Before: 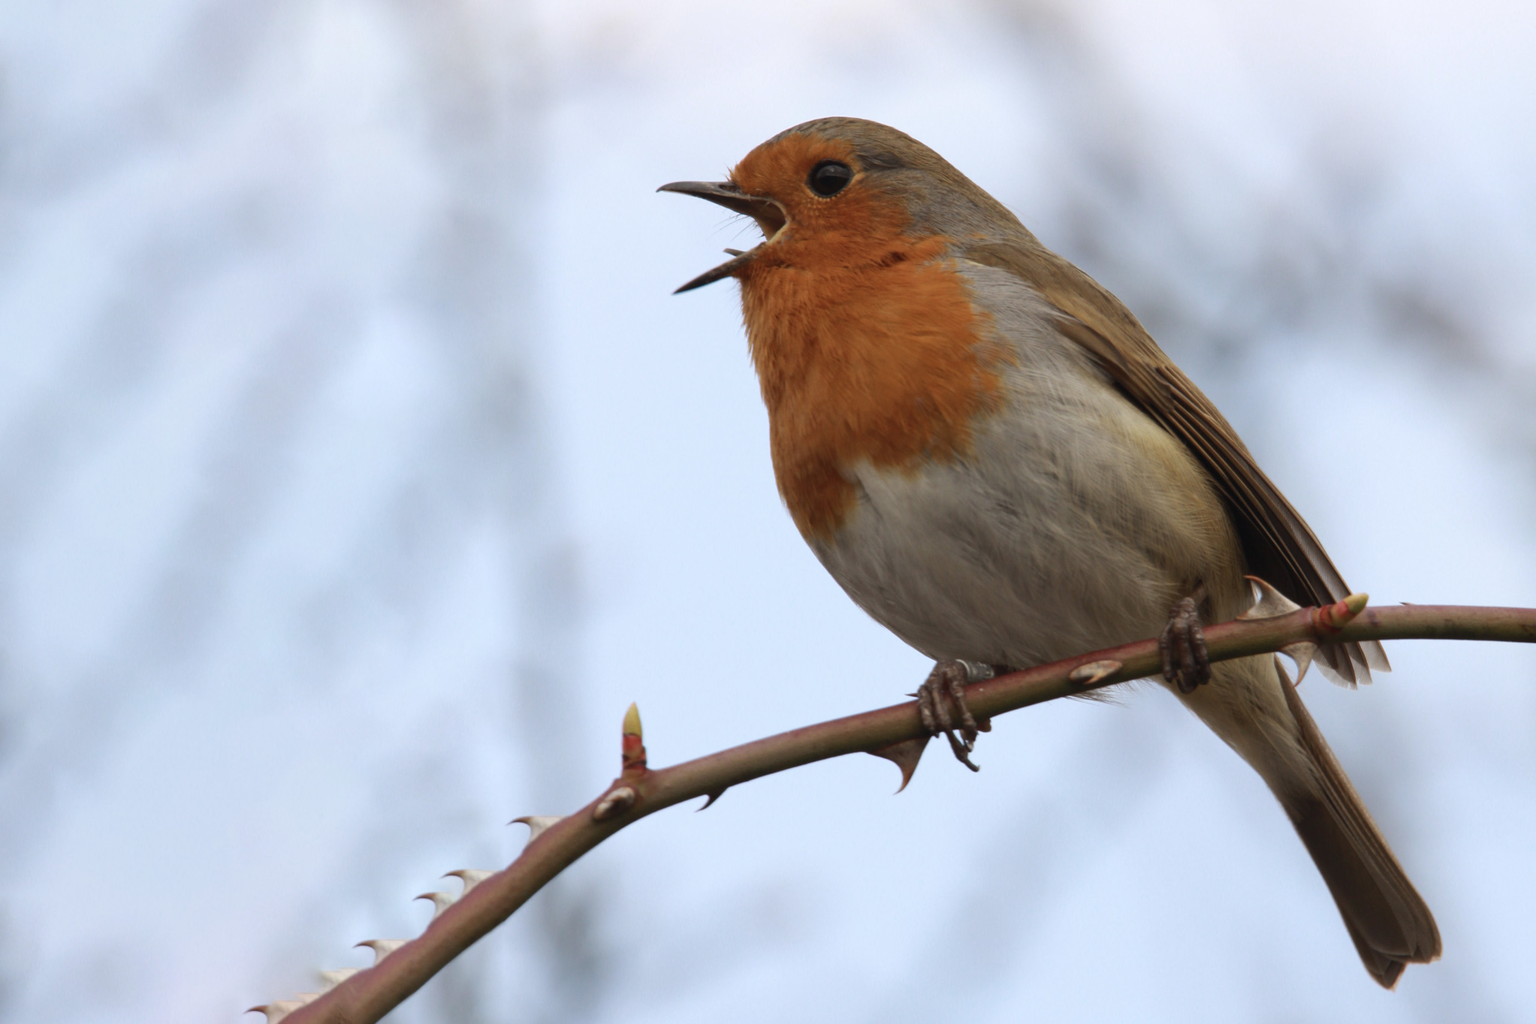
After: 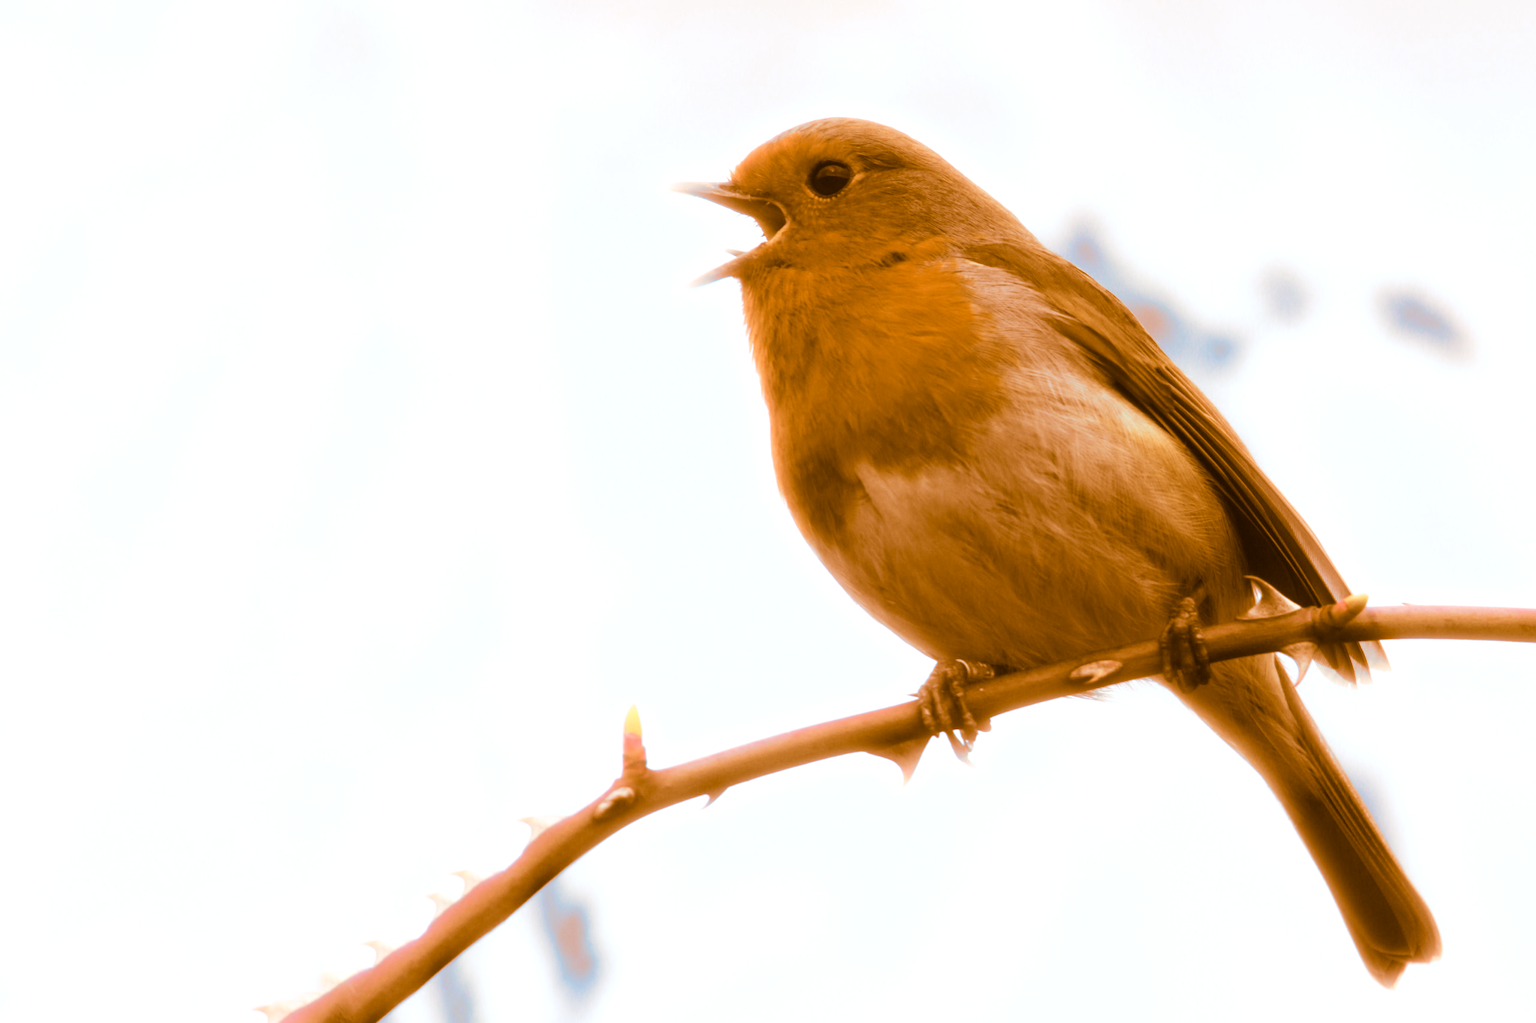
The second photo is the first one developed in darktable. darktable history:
bloom: size 5%, threshold 95%, strength 15%
split-toning: shadows › hue 26°, shadows › saturation 0.92, highlights › hue 40°, highlights › saturation 0.92, balance -63, compress 0%
exposure: black level correction 0, exposure 0.7 EV, compensate exposure bias true, compensate highlight preservation false
